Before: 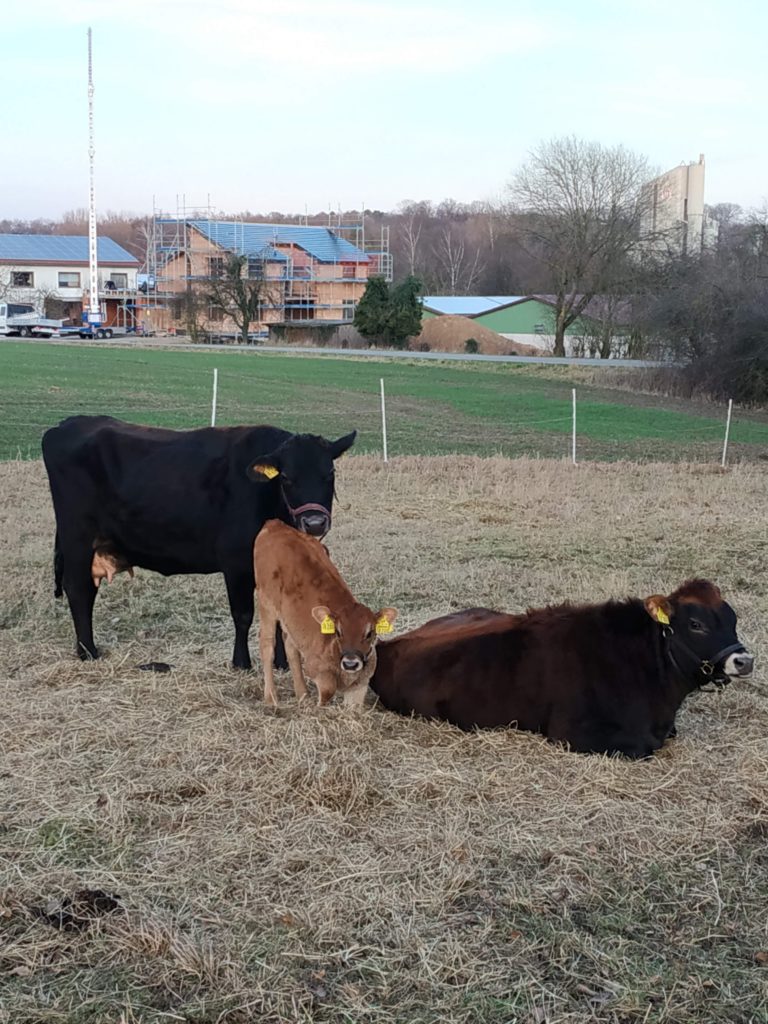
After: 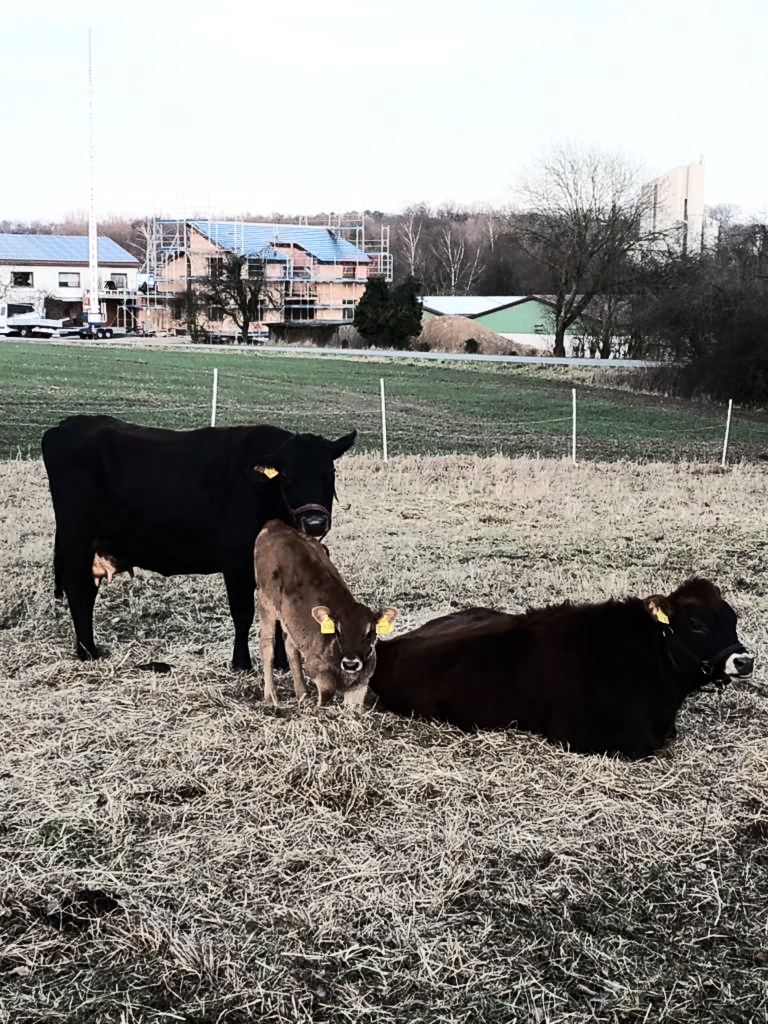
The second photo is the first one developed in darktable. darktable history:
contrast brightness saturation: contrast 0.5, saturation -0.1
split-toning: shadows › hue 36°, shadows › saturation 0.05, highlights › hue 10.8°, highlights › saturation 0.15, compress 40%
